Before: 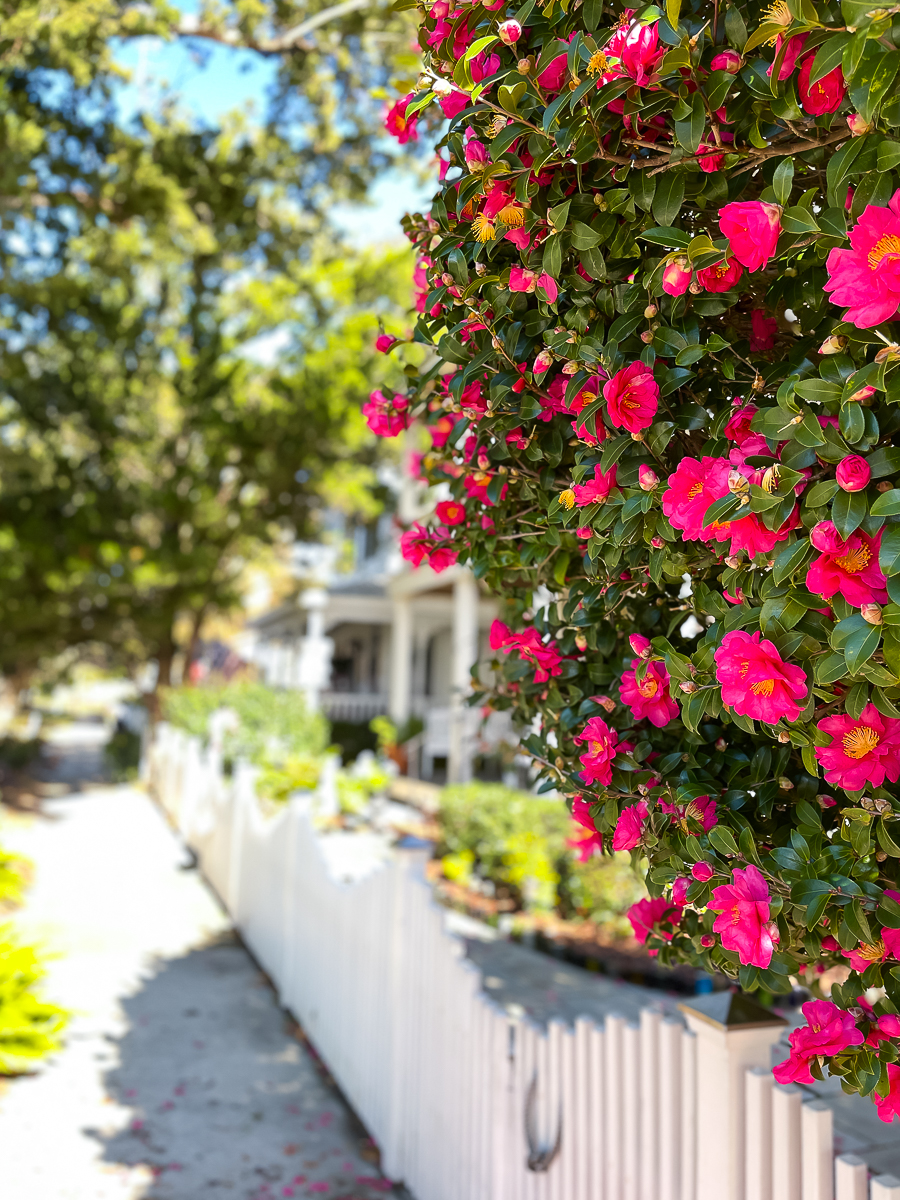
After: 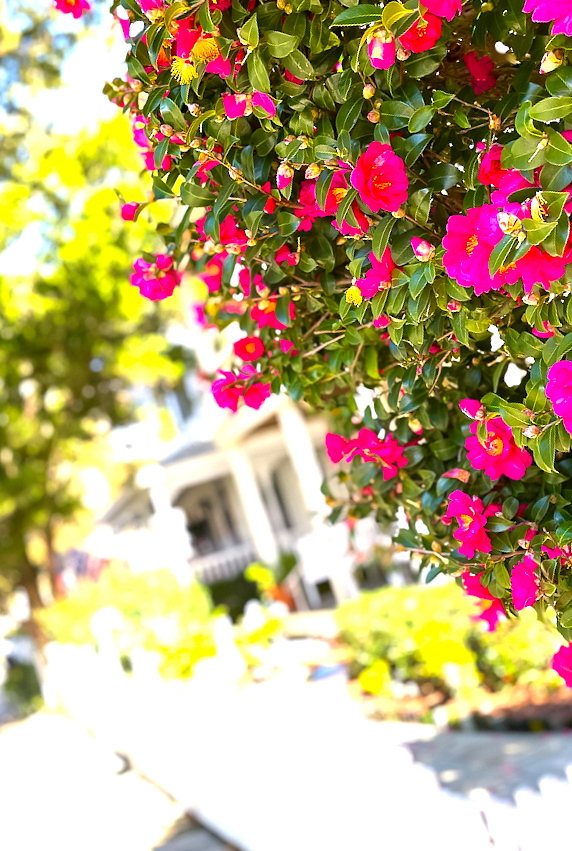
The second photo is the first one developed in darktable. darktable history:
color correction: highlights a* 3.37, highlights b* 2.09, saturation 1.18
exposure: black level correction 0, exposure 1.2 EV, compensate exposure bias true, compensate highlight preservation false
tone equalizer: edges refinement/feathering 500, mask exposure compensation -1.57 EV, preserve details no
crop and rotate: angle 19.88°, left 6.973%, right 4.31%, bottom 1.066%
